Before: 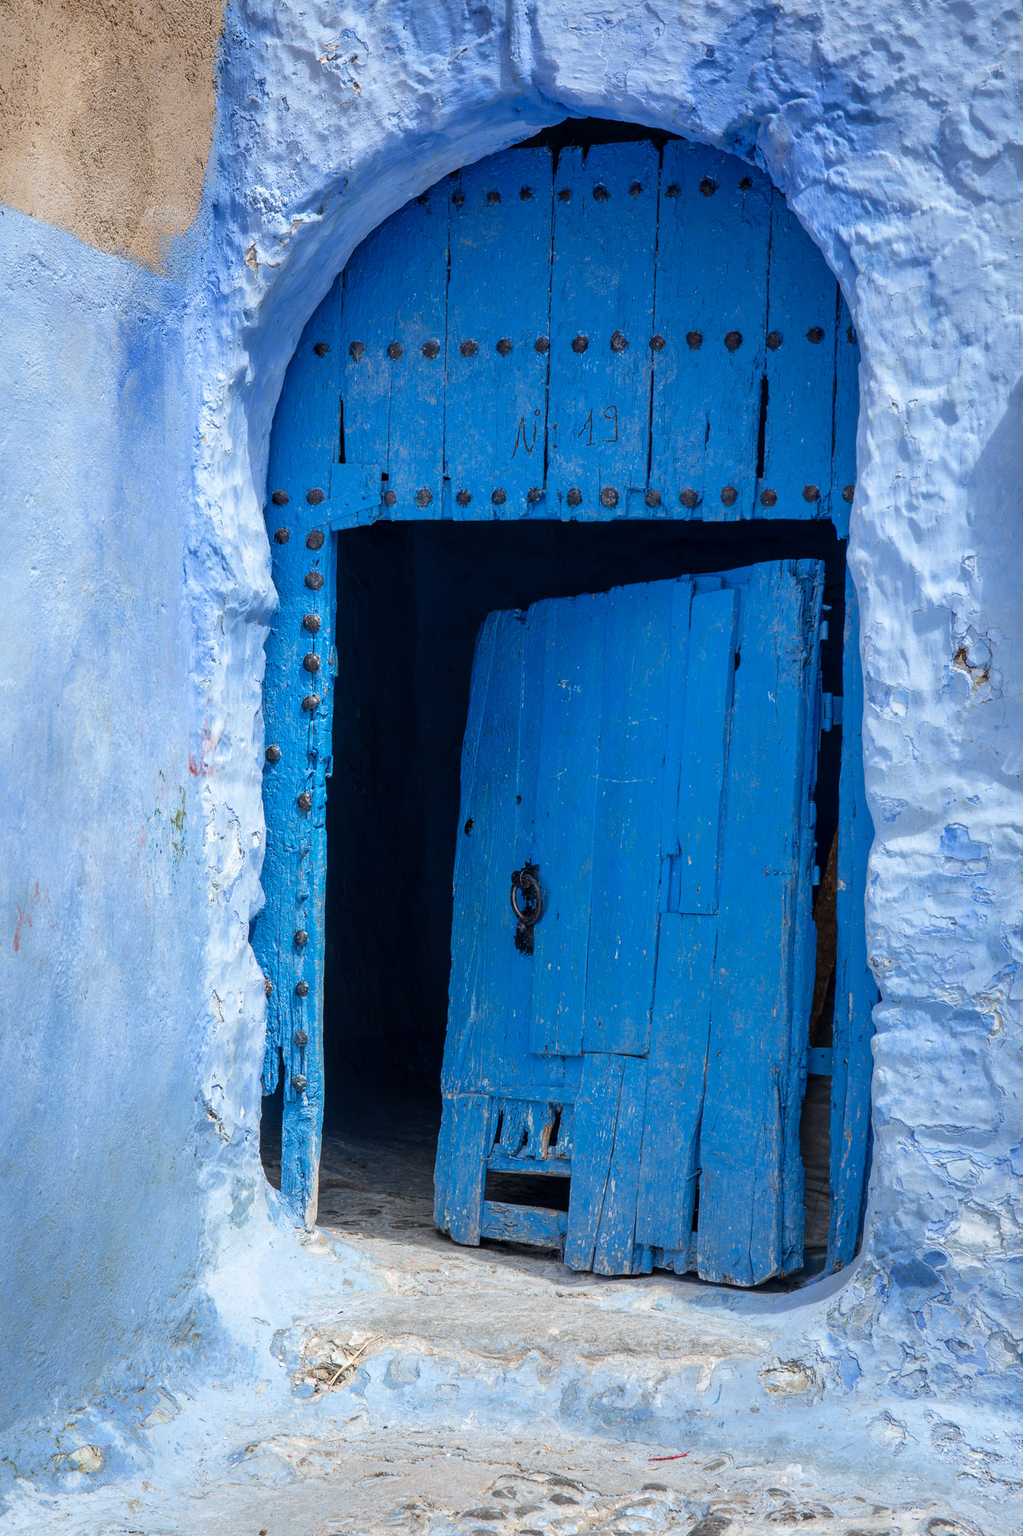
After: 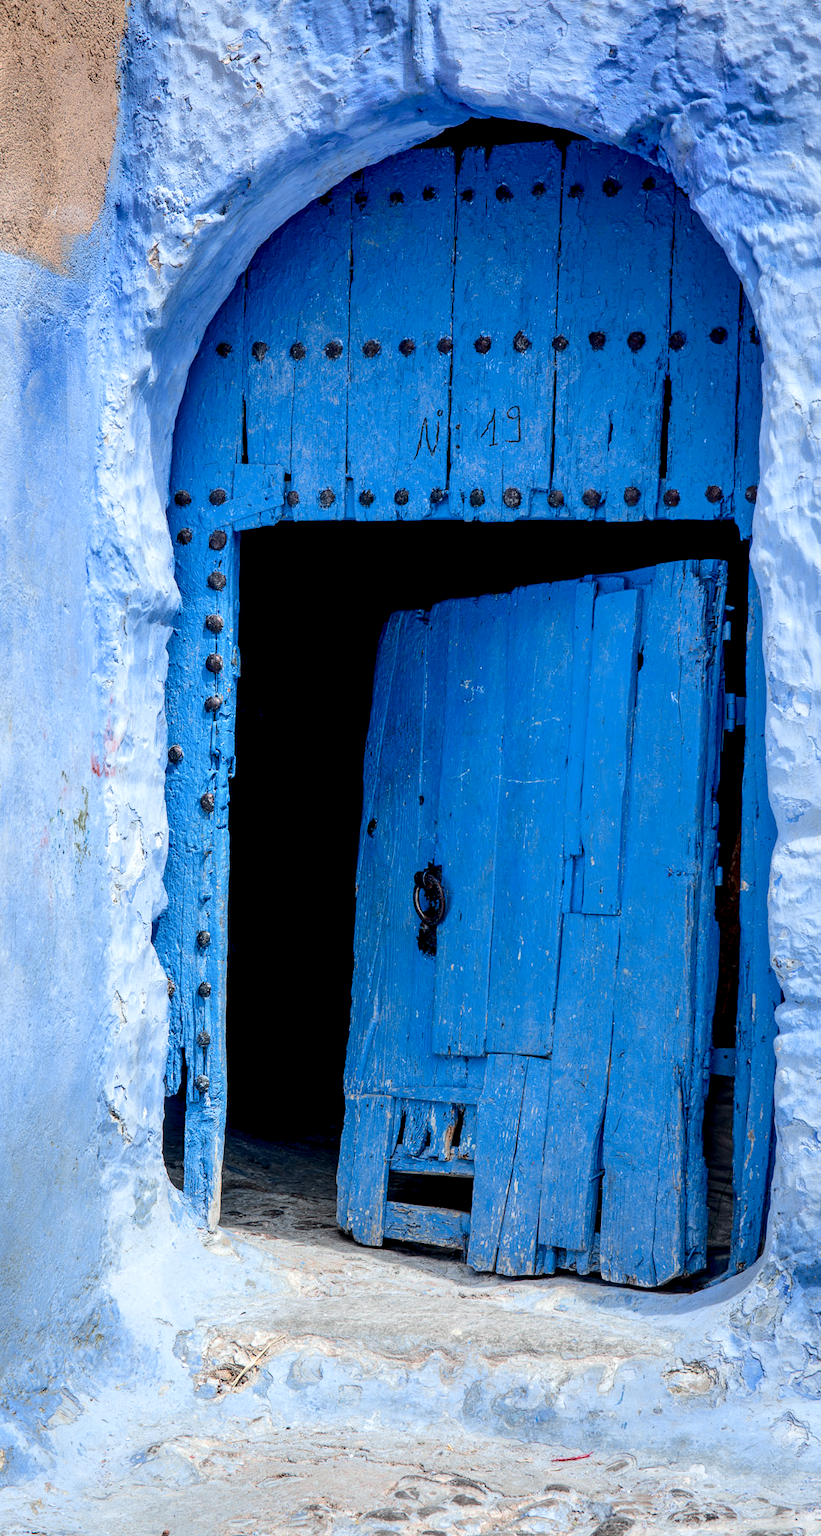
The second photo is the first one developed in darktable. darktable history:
tone curve: curves: ch0 [(0, 0) (0.105, 0.068) (0.181, 0.14) (0.28, 0.259) (0.384, 0.404) (0.485, 0.531) (0.638, 0.681) (0.87, 0.883) (1, 0.977)]; ch1 [(0, 0) (0.161, 0.092) (0.35, 0.33) (0.379, 0.401) (0.456, 0.469) (0.501, 0.499) (0.516, 0.524) (0.562, 0.569) (0.635, 0.646) (1, 1)]; ch2 [(0, 0) (0.371, 0.362) (0.437, 0.437) (0.5, 0.5) (0.53, 0.524) (0.56, 0.561) (0.622, 0.606) (1, 1)], color space Lab, independent channels, preserve colors none
crop and rotate: left 9.604%, right 10.111%
local contrast: highlights 104%, shadows 97%, detail 131%, midtone range 0.2
exposure: black level correction 0.009, exposure 0.015 EV, compensate highlight preservation false
